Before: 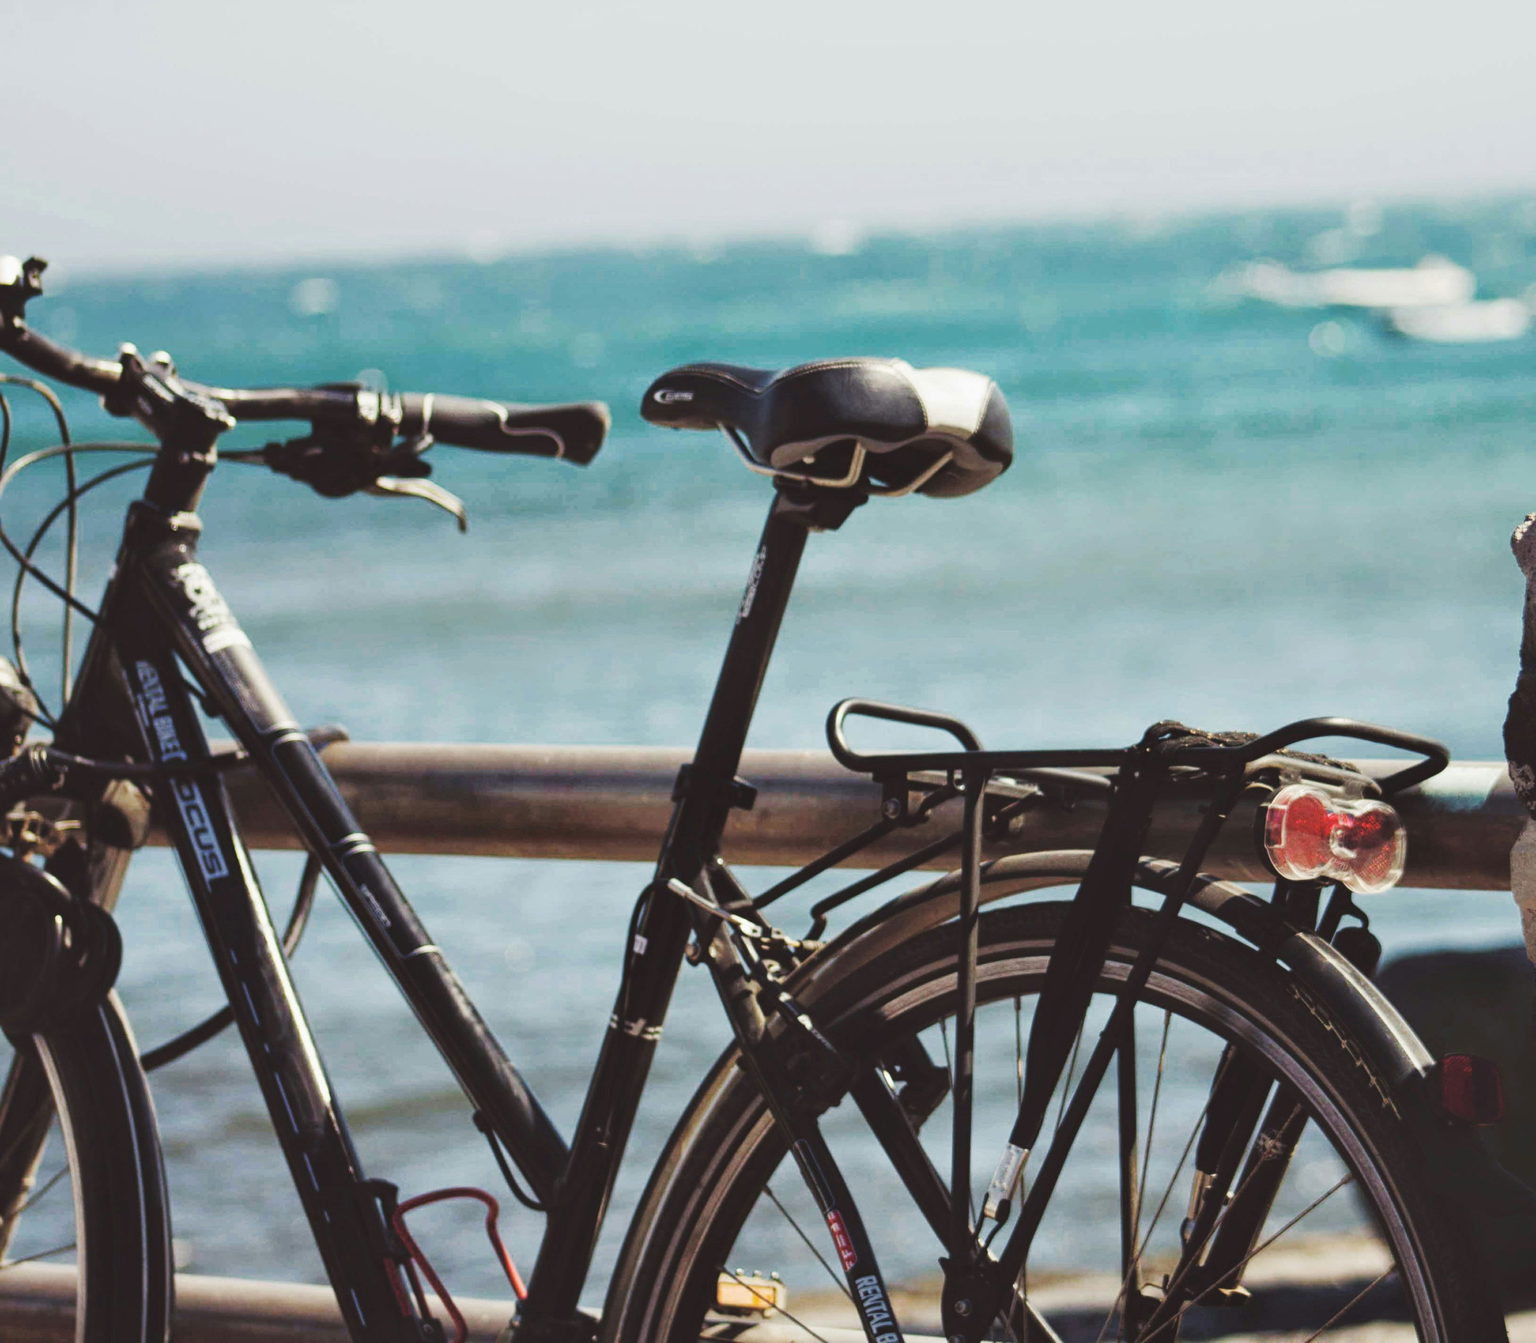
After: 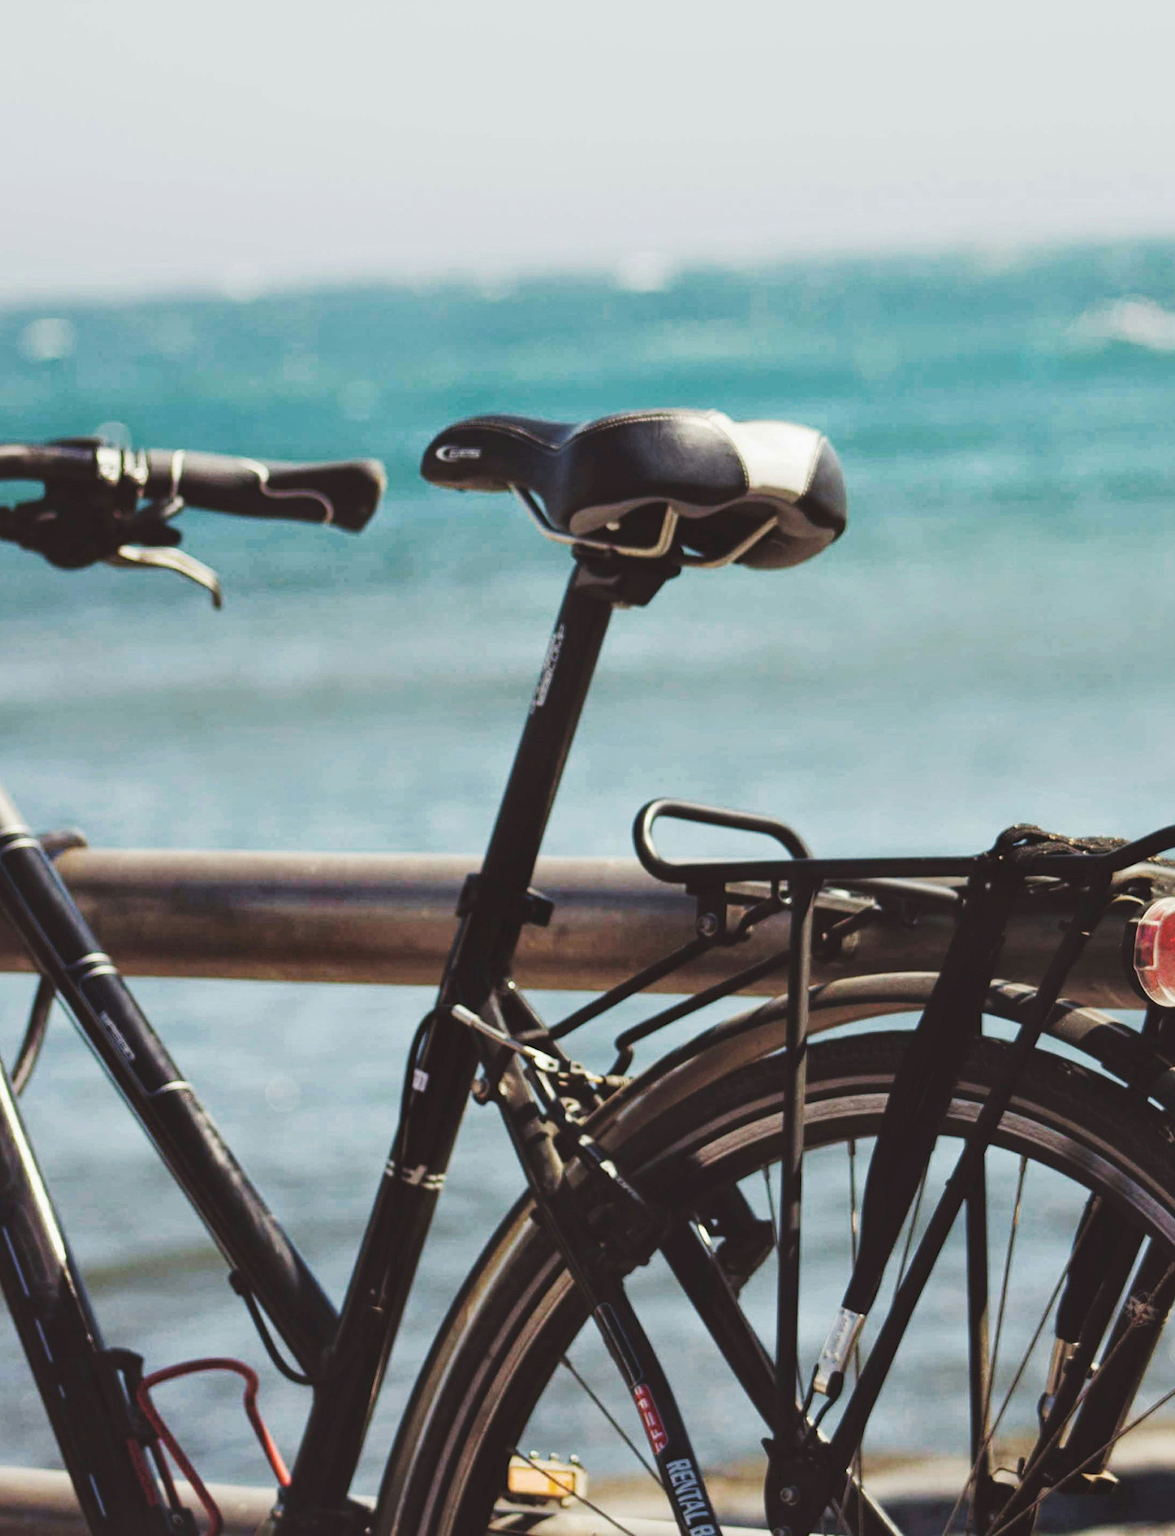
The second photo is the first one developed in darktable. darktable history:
crop and rotate: left 17.768%, right 15.29%
